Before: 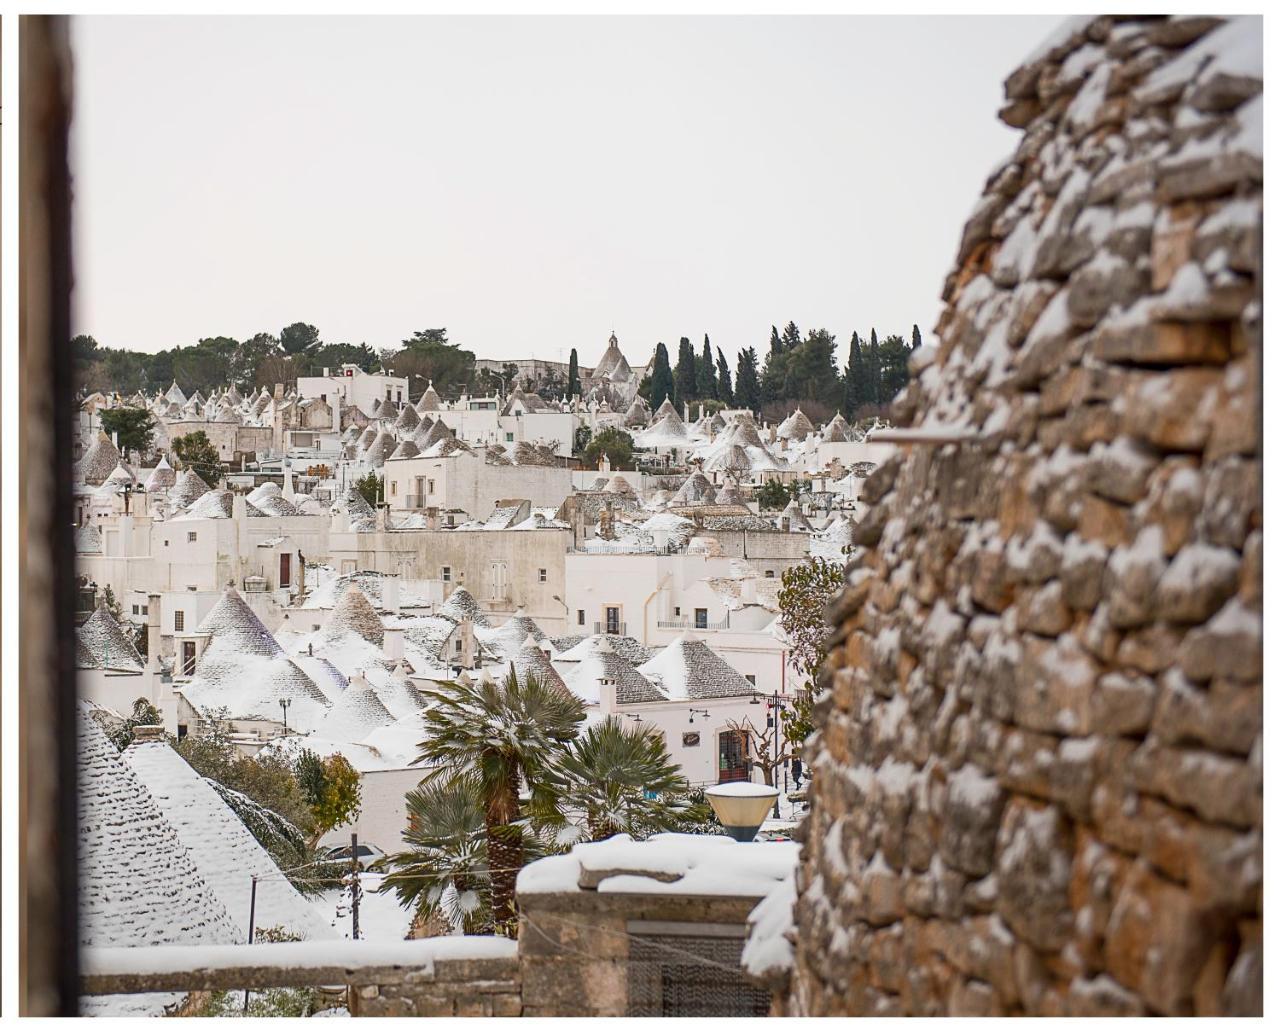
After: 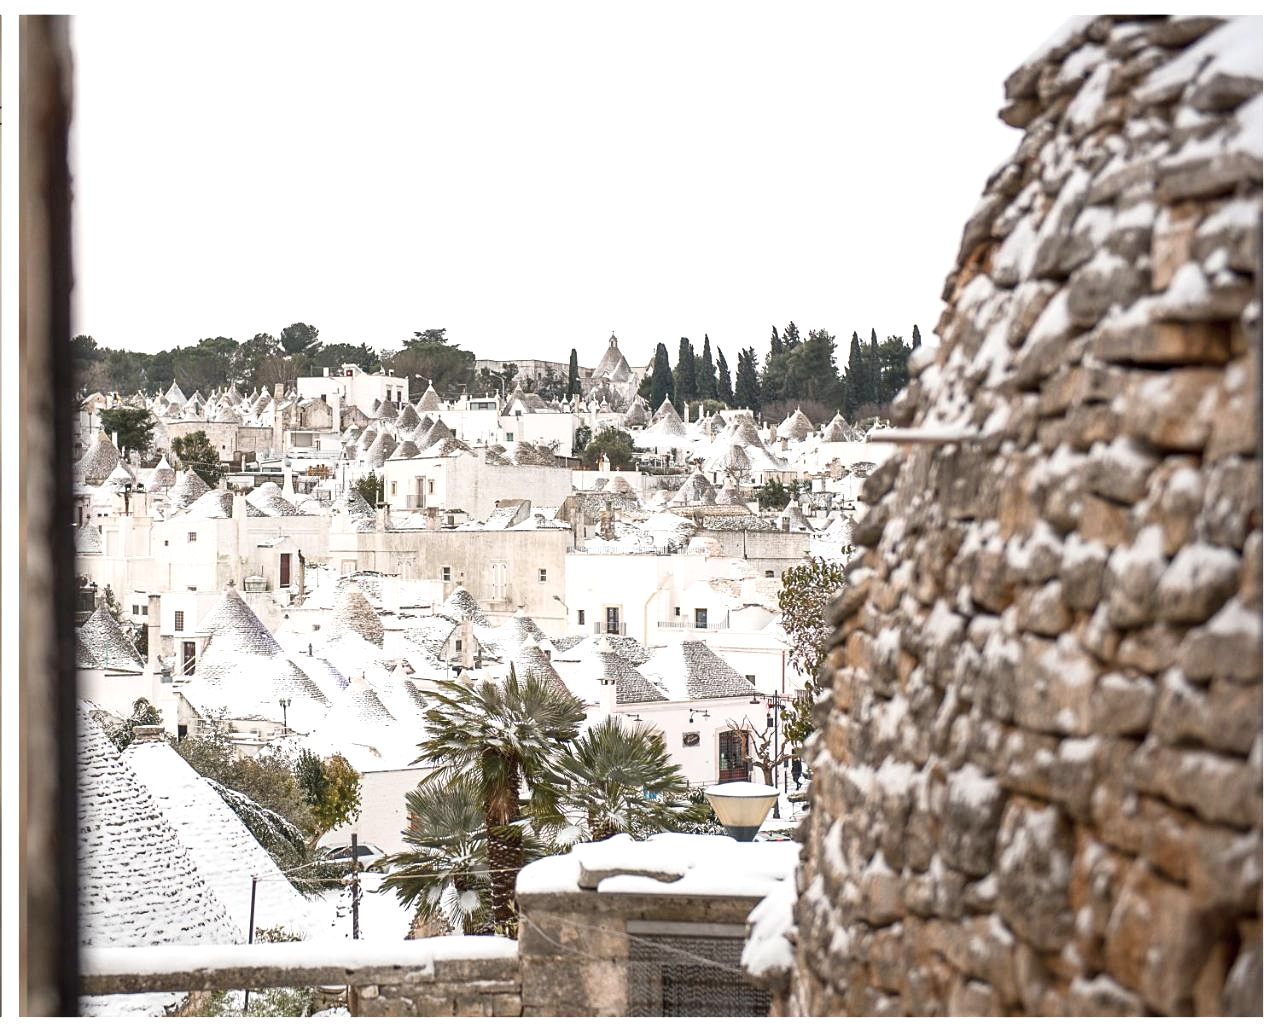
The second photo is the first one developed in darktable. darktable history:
contrast brightness saturation: contrast 0.098, saturation -0.288
exposure: exposure 0.651 EV, compensate highlight preservation false
